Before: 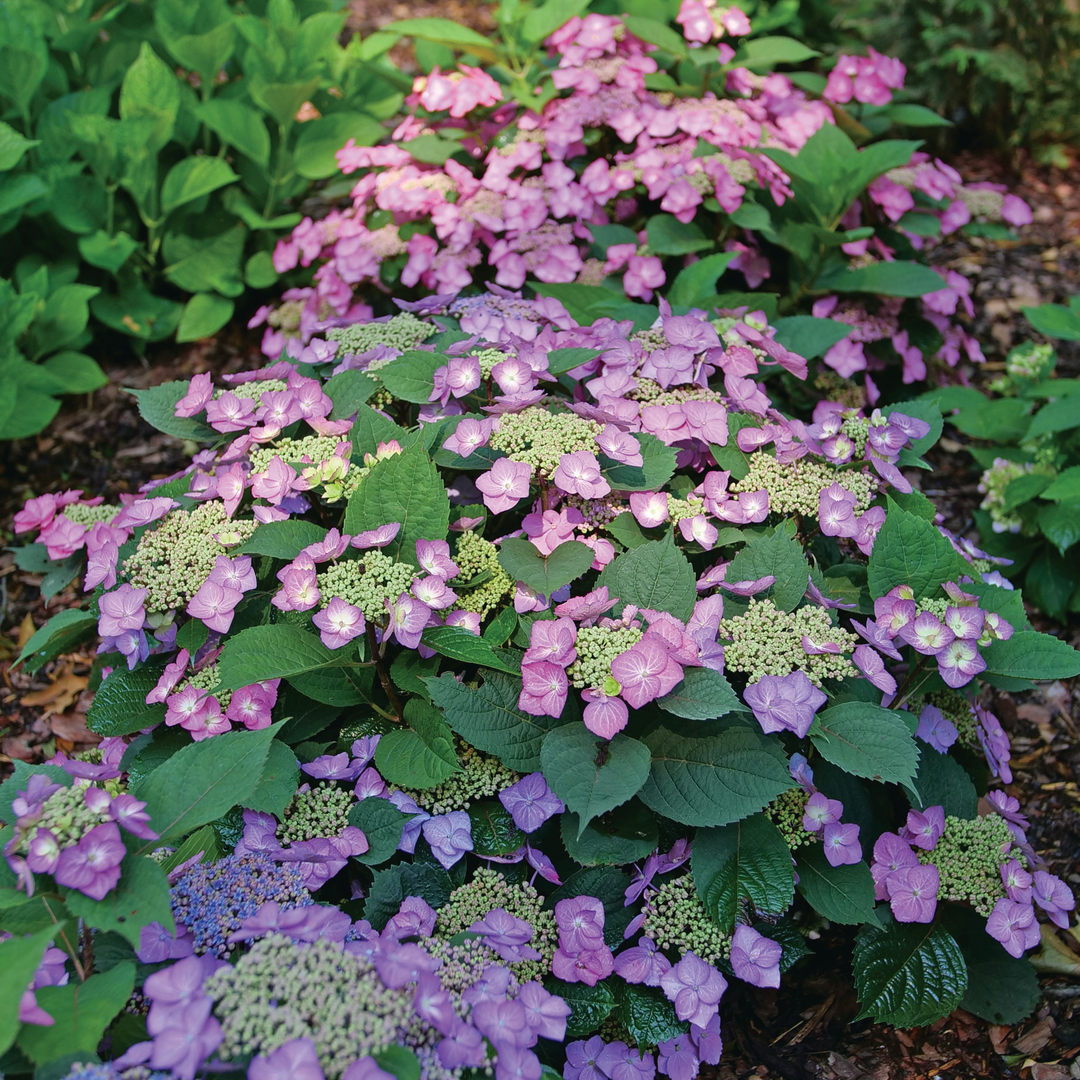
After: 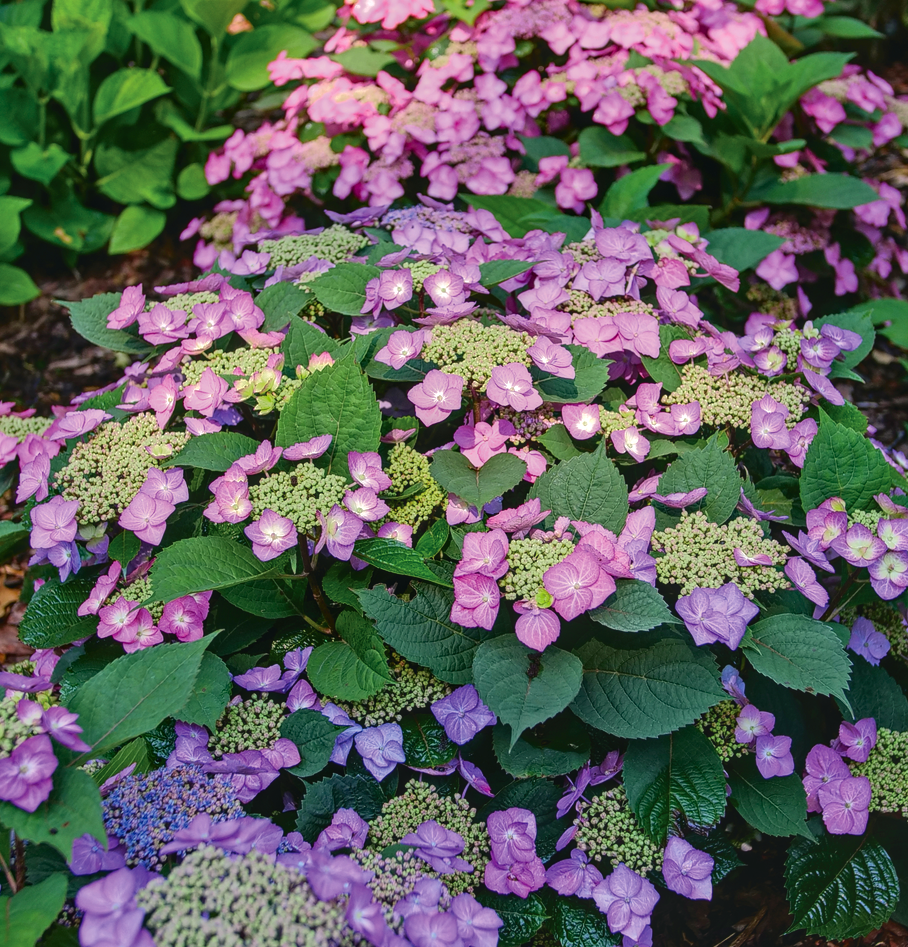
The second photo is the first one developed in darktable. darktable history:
color correction: highlights a* 3.32, highlights b* 2.22, saturation 1.16
tone curve: curves: ch0 [(0, 0) (0.003, 0.098) (0.011, 0.099) (0.025, 0.103) (0.044, 0.114) (0.069, 0.13) (0.1, 0.142) (0.136, 0.161) (0.177, 0.189) (0.224, 0.224) (0.277, 0.266) (0.335, 0.32) (0.399, 0.38) (0.468, 0.45) (0.543, 0.522) (0.623, 0.598) (0.709, 0.669) (0.801, 0.731) (0.898, 0.786) (1, 1)], color space Lab, independent channels, preserve colors none
local contrast: detail 142%
crop: left 6.321%, top 8.161%, right 9.535%, bottom 4.12%
